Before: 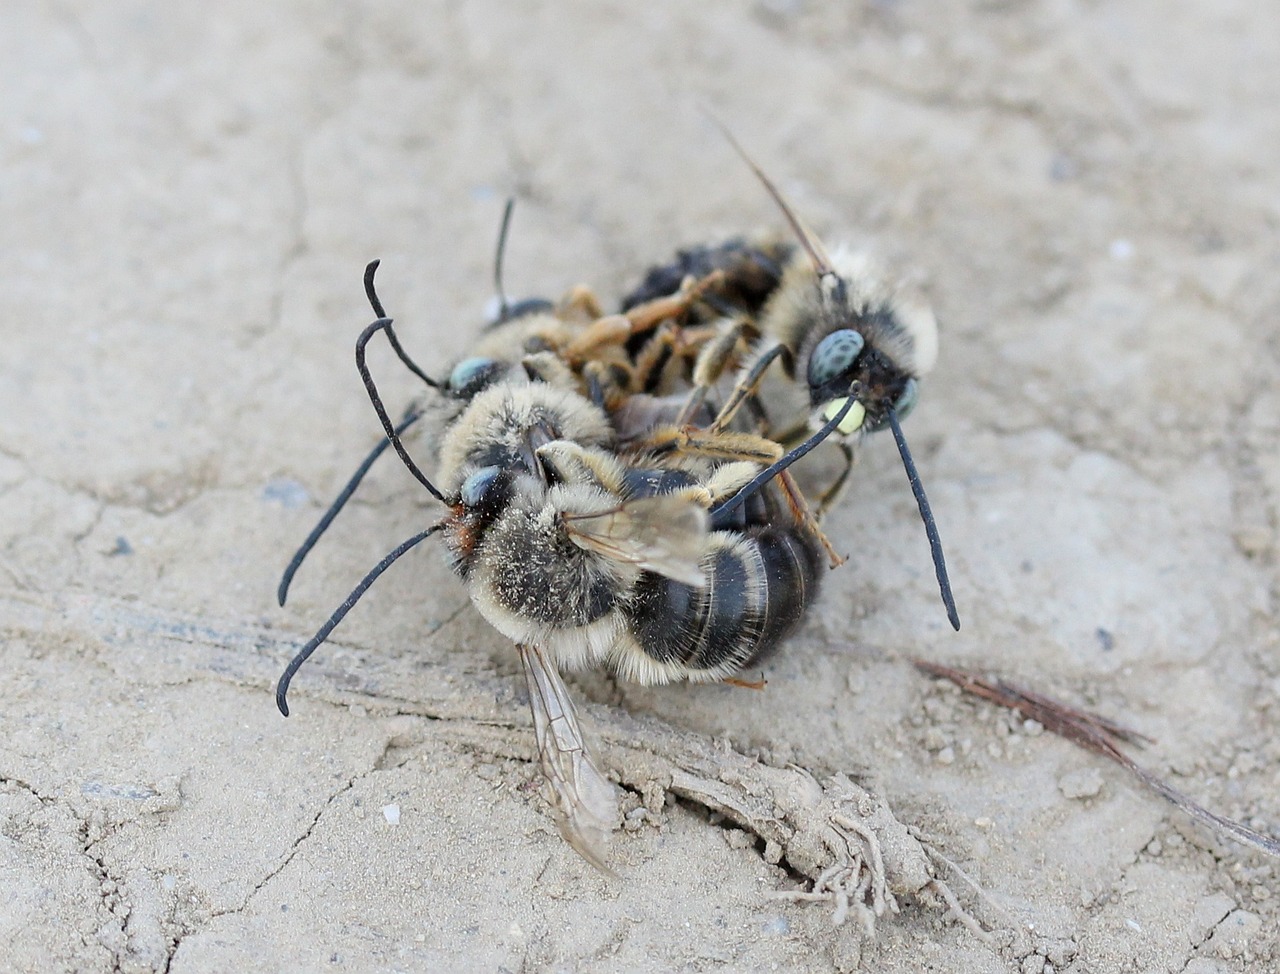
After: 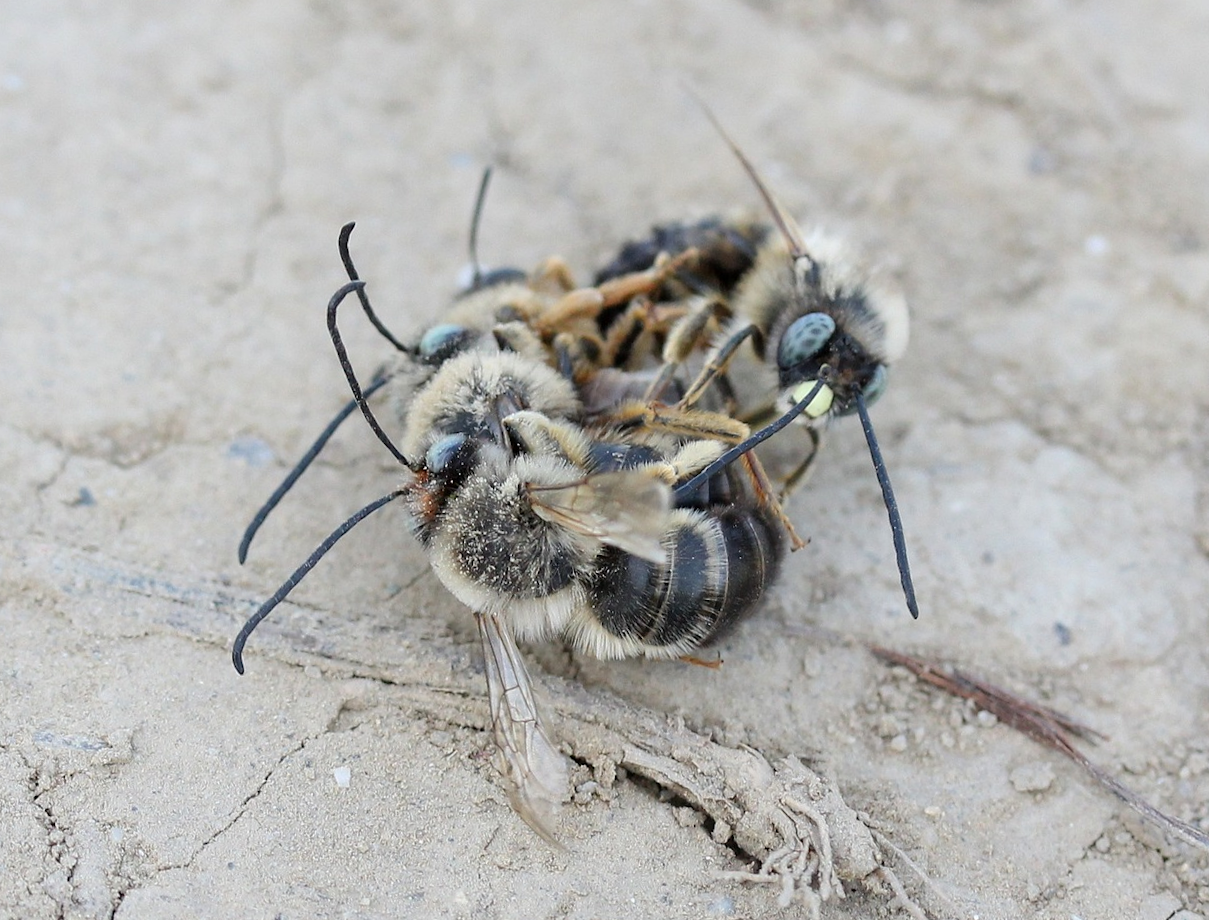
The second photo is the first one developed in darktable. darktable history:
crop and rotate: angle -2.57°
